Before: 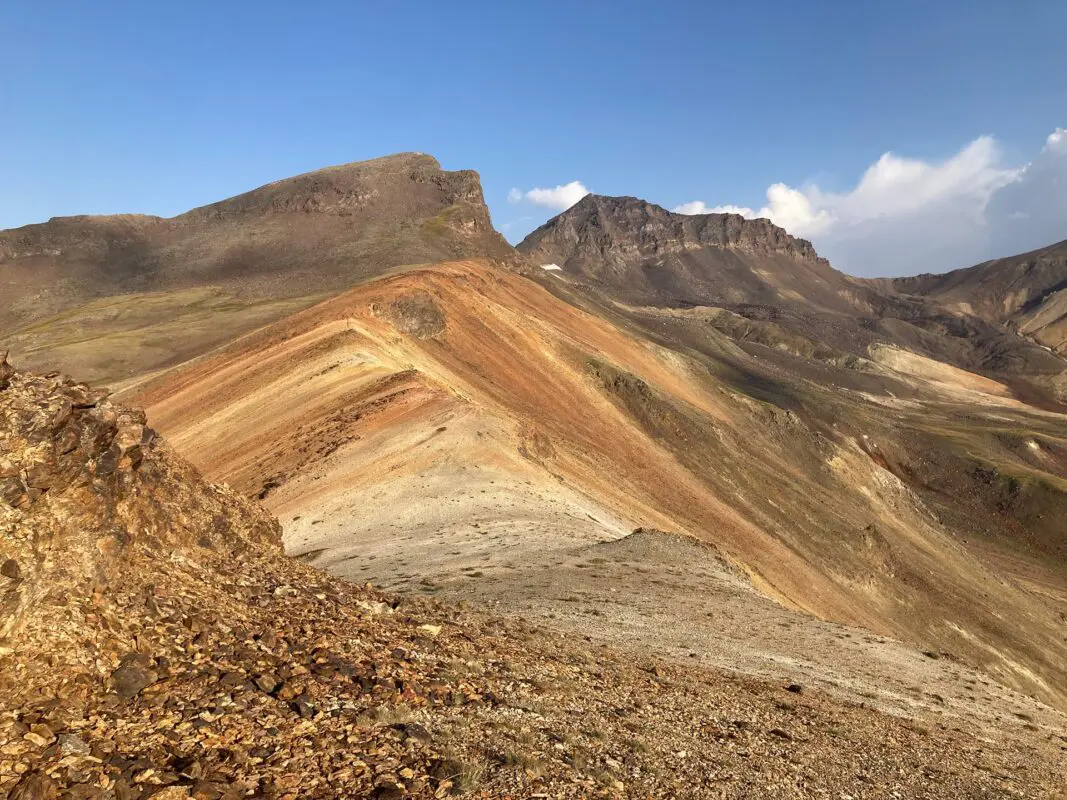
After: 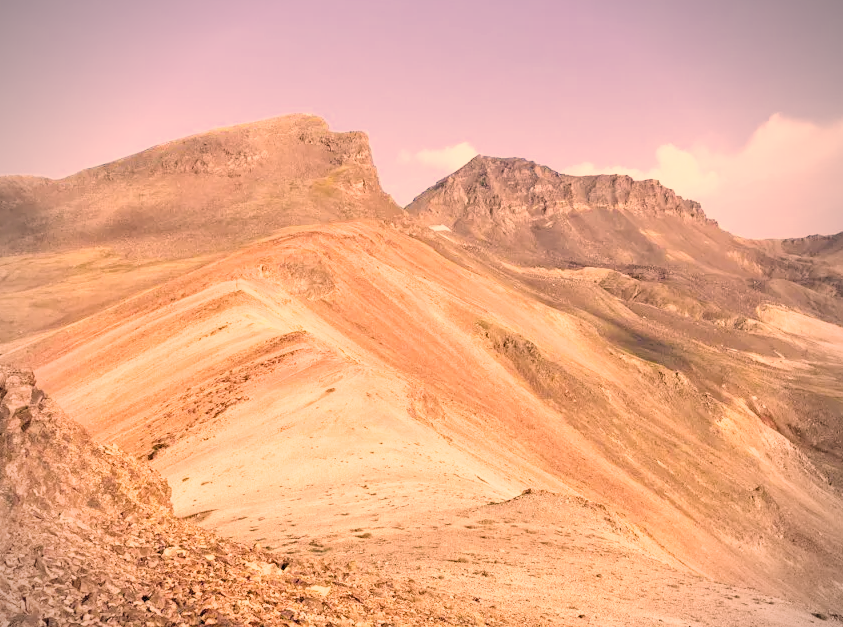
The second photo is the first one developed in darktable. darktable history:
crop and rotate: left 10.441%, top 5.089%, right 10.478%, bottom 16.517%
vignetting: fall-off start 79.87%
shadows and highlights: shadows 25.23, highlights -25.06
filmic rgb: black relative exposure -7.65 EV, white relative exposure 4.56 EV, hardness 3.61
exposure: black level correction 0.001, exposure 1.865 EV, compensate exposure bias true, compensate highlight preservation false
color correction: highlights a* 39.59, highlights b* 39.74, saturation 0.688
